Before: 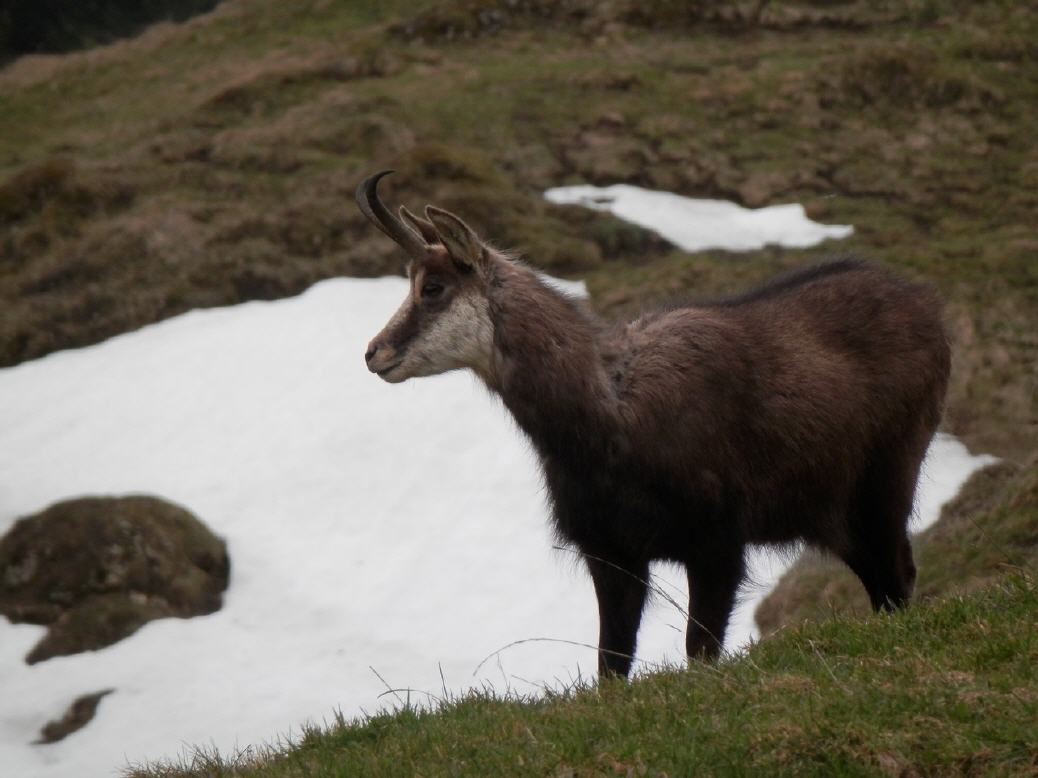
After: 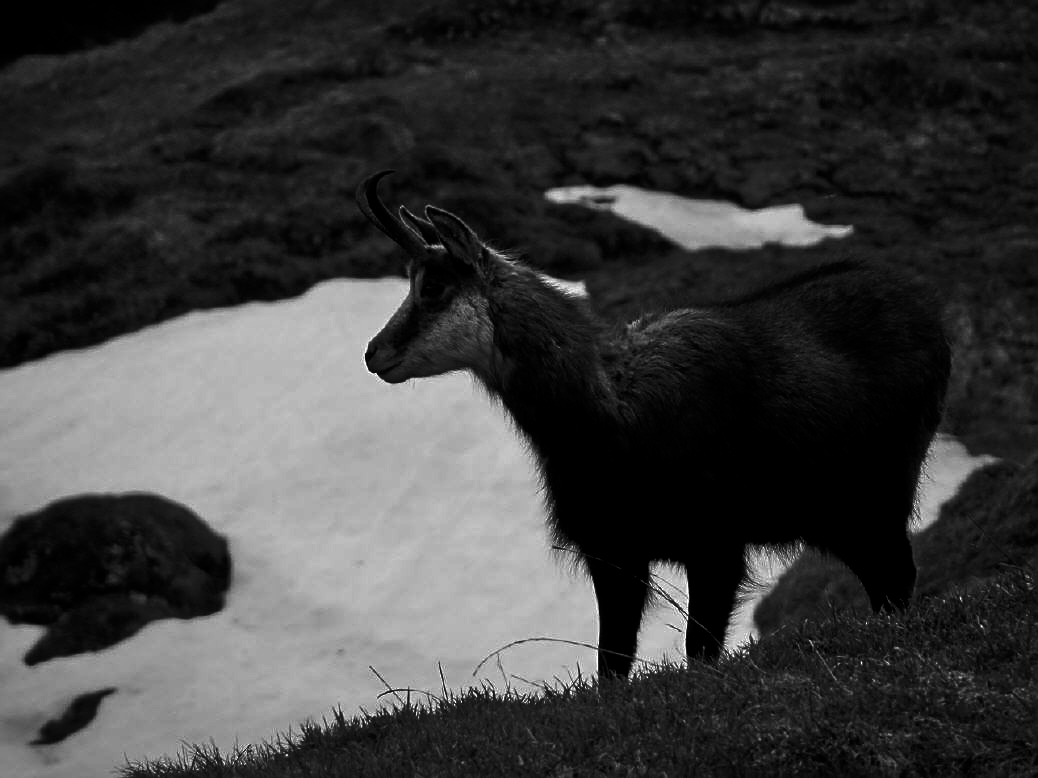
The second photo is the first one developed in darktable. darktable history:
tone equalizer: -7 EV 0.15 EV, -6 EV 0.6 EV, -5 EV 1.15 EV, -4 EV 1.33 EV, -3 EV 1.15 EV, -2 EV 0.6 EV, -1 EV 0.15 EV, mask exposure compensation -0.5 EV
contrast brightness saturation: contrast 0.02, brightness -1, saturation -1
sharpen: on, module defaults
